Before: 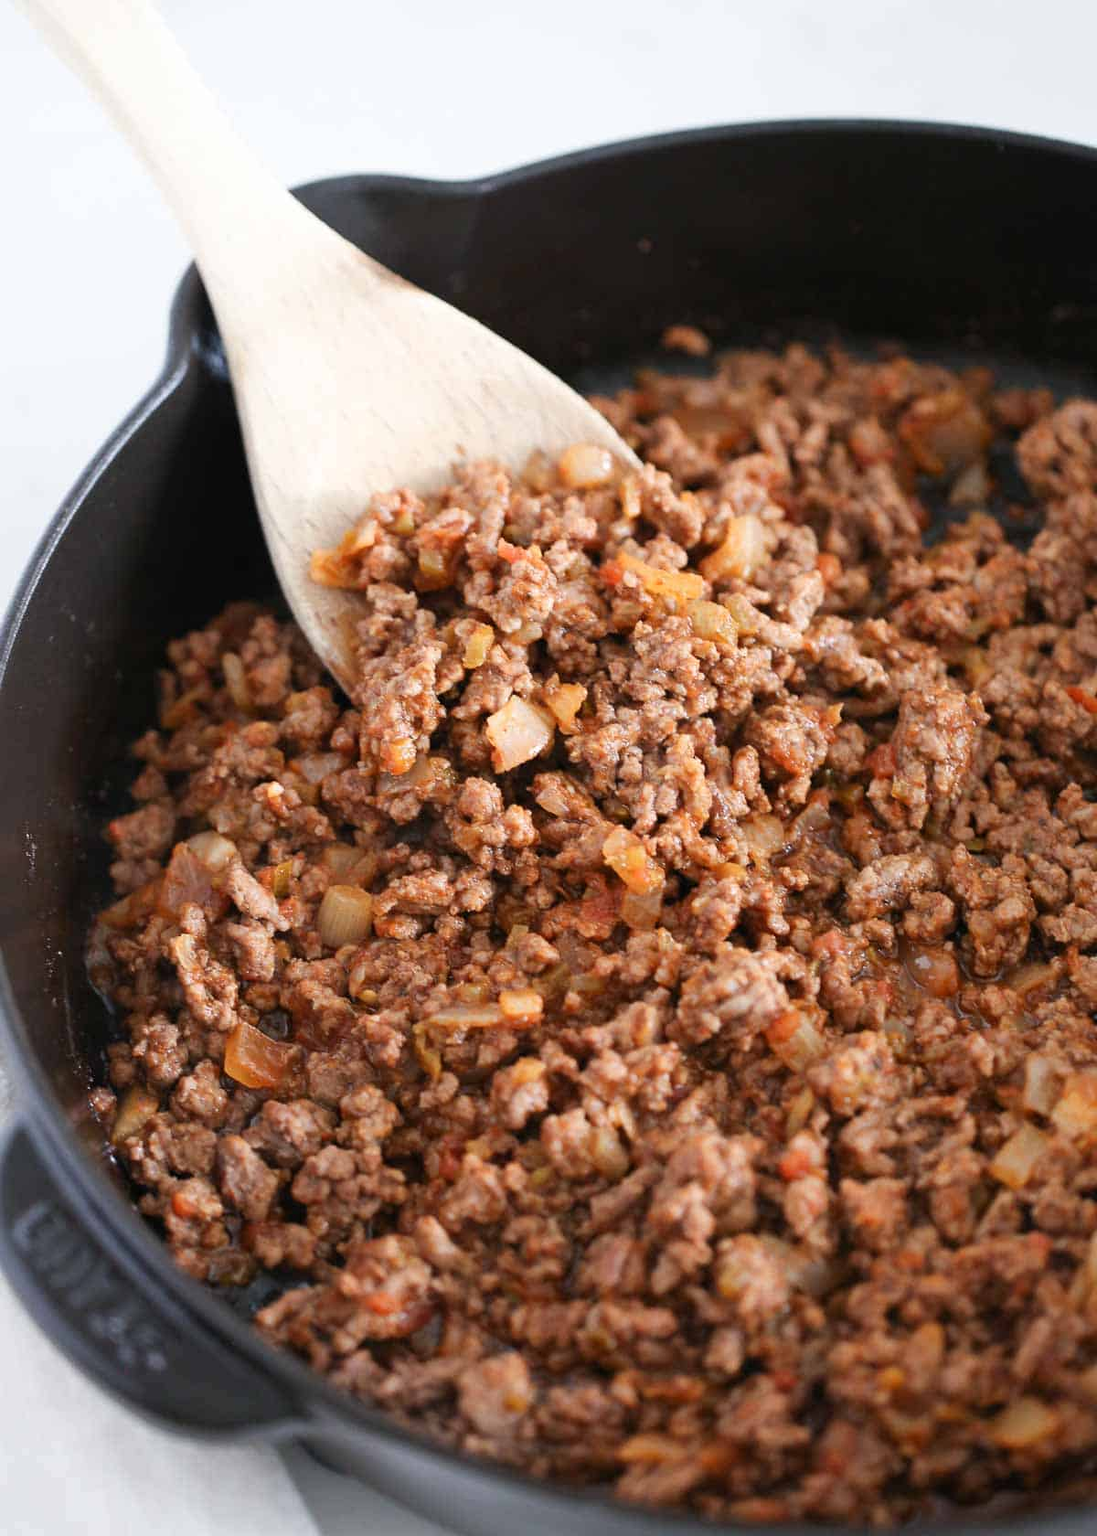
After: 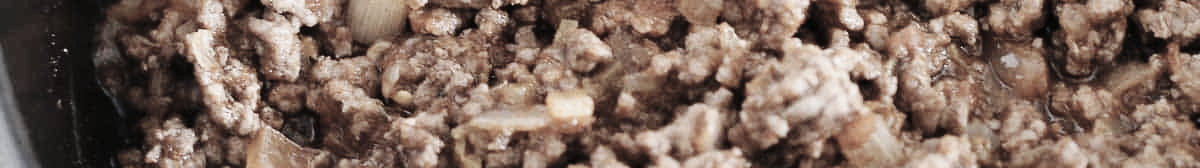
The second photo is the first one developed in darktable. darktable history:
color correction: saturation 0.3
crop and rotate: top 59.084%, bottom 30.916%
base curve: curves: ch0 [(0, 0) (0.036, 0.025) (0.121, 0.166) (0.206, 0.329) (0.605, 0.79) (1, 1)], preserve colors none
